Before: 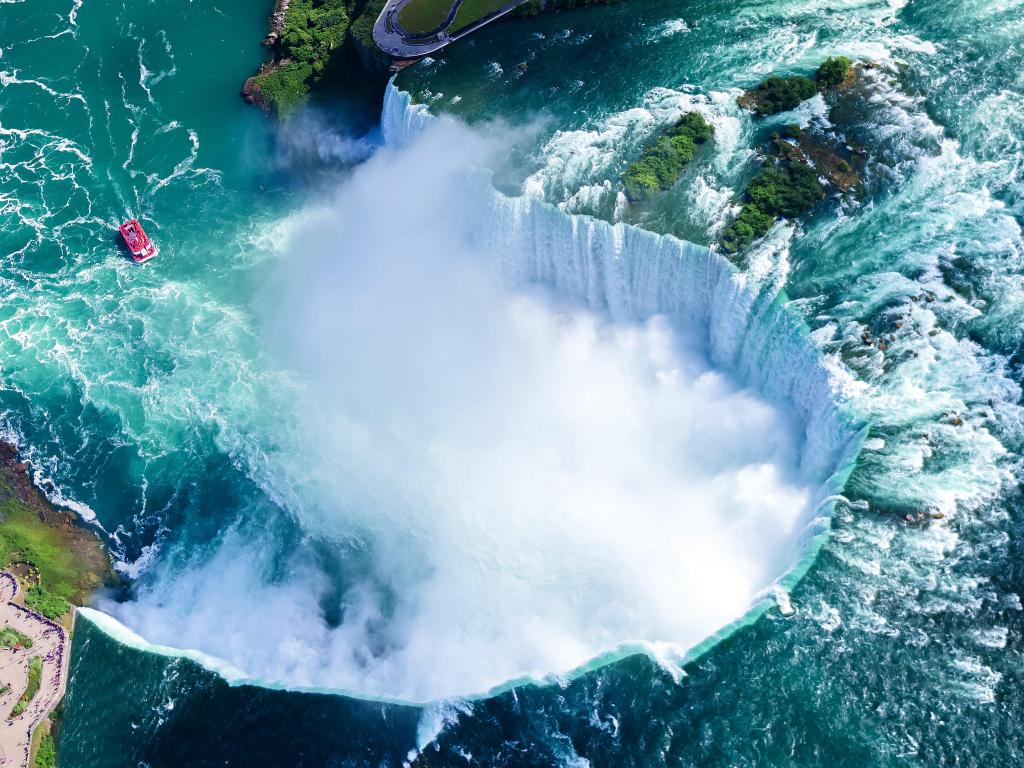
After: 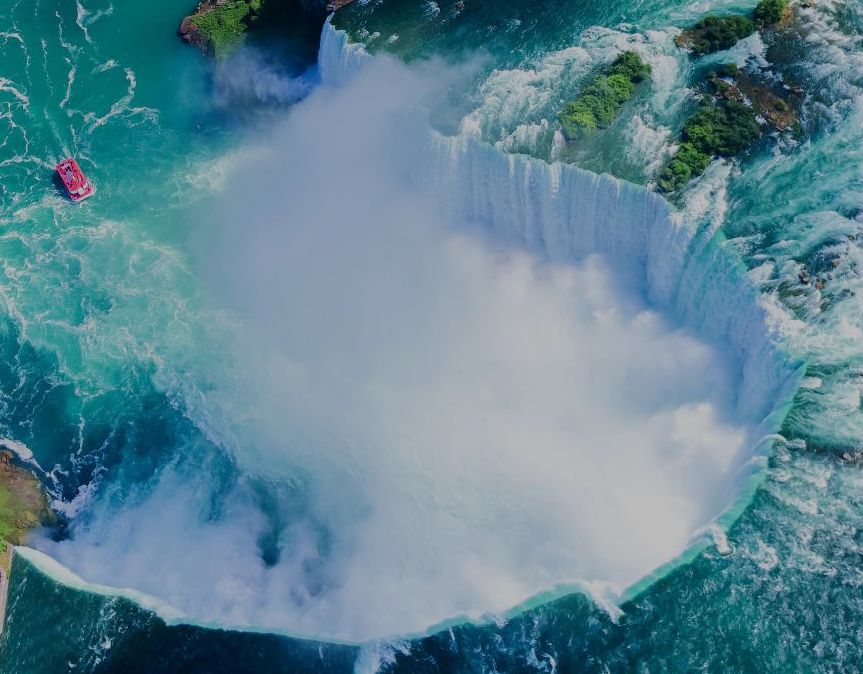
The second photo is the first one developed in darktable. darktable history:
crop: left 6.175%, top 8.046%, right 9.527%, bottom 4.103%
tone equalizer: -8 EV -0.027 EV, -7 EV 0.039 EV, -6 EV -0.007 EV, -5 EV 0.004 EV, -4 EV -0.032 EV, -3 EV -0.236 EV, -2 EV -0.68 EV, -1 EV -1 EV, +0 EV -0.992 EV, edges refinement/feathering 500, mask exposure compensation -1.57 EV, preserve details no
